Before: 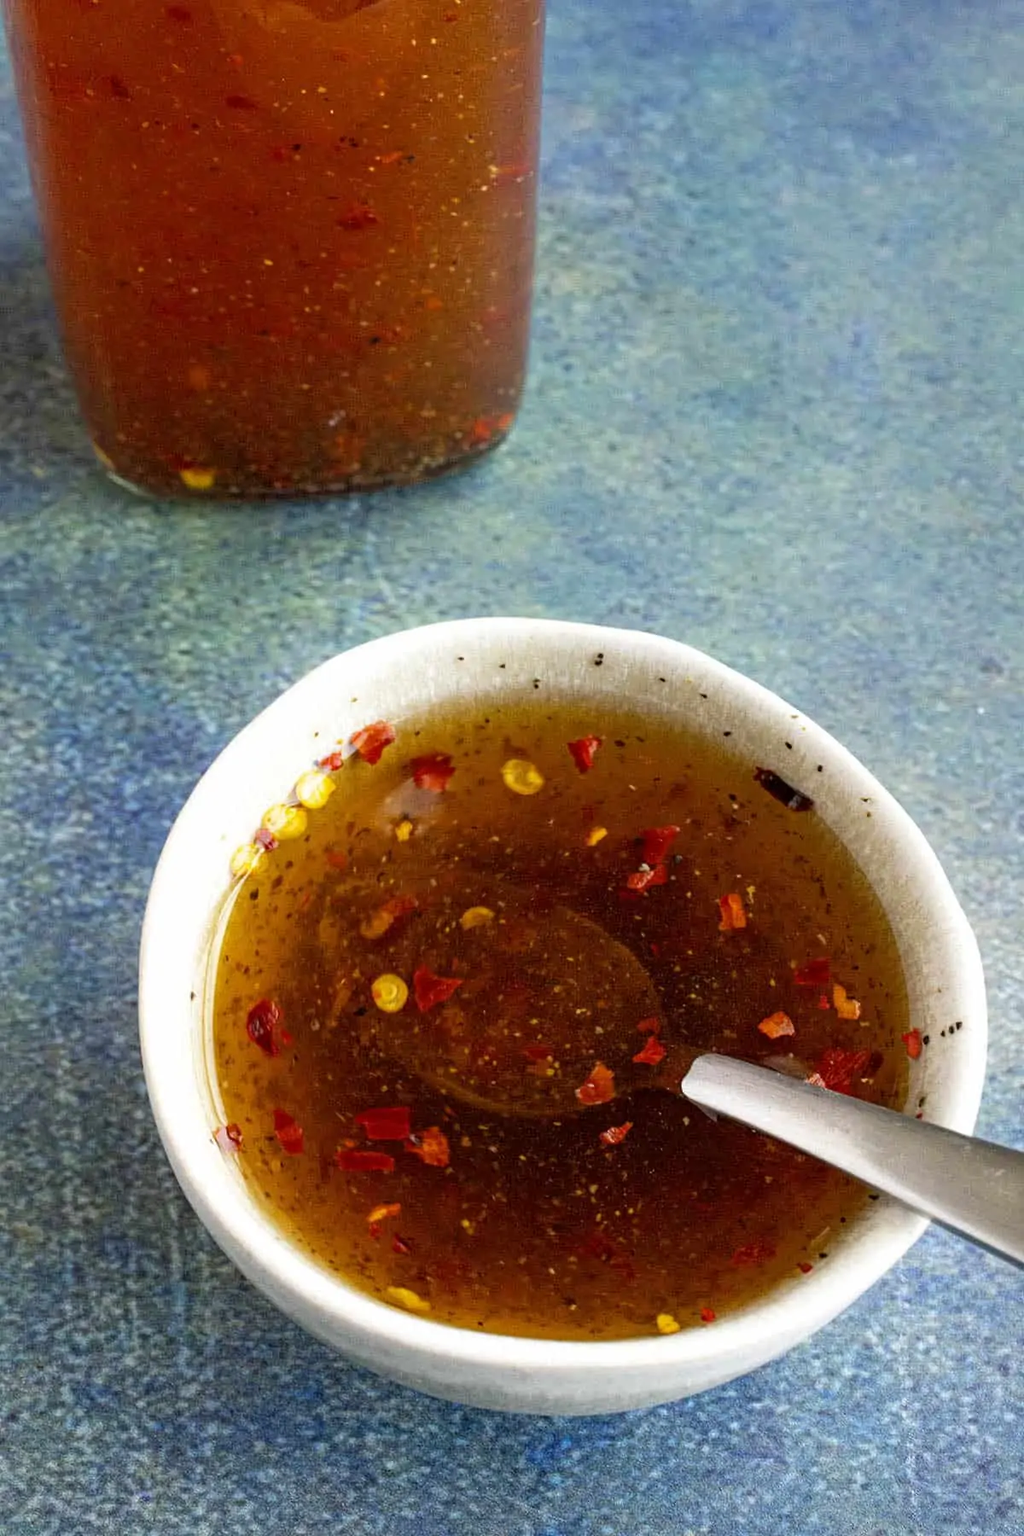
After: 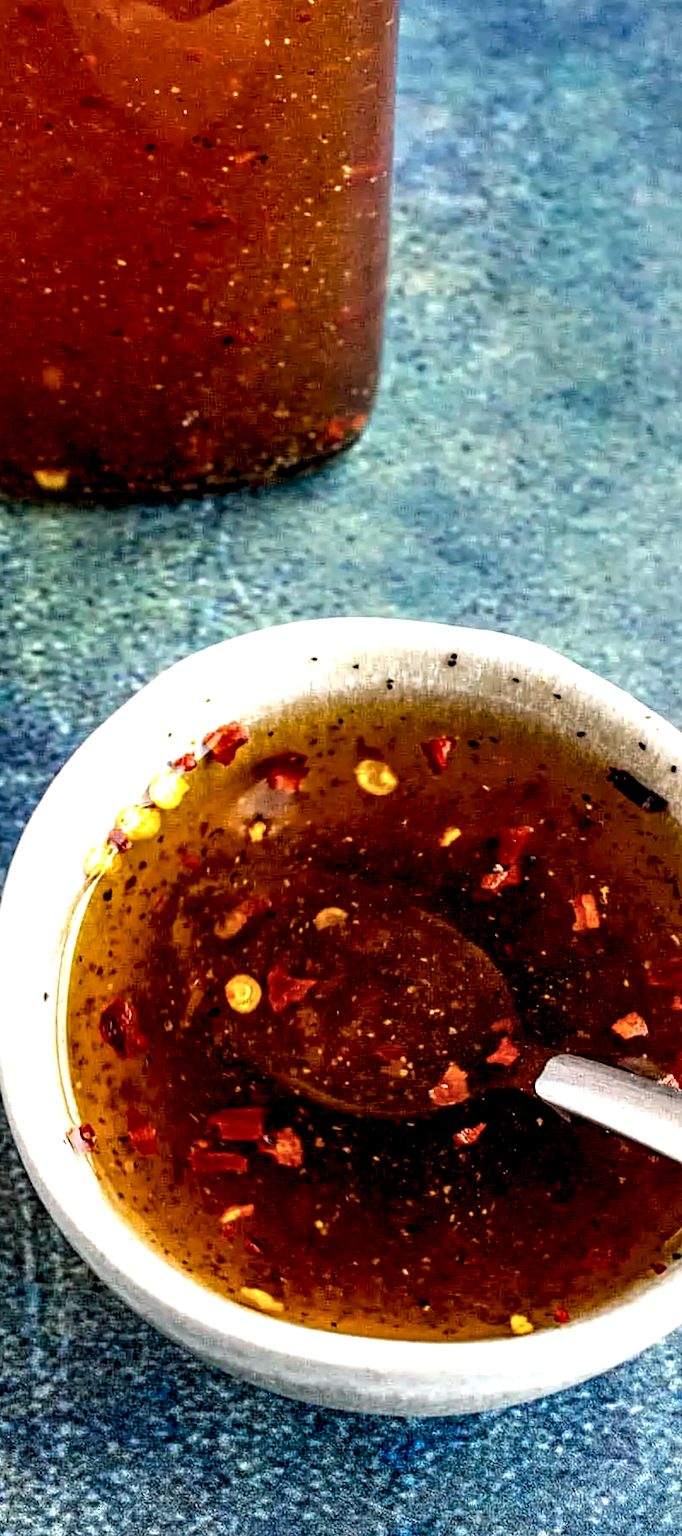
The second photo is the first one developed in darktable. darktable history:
crop and rotate: left 14.408%, right 18.951%
local contrast: shadows 172%, detail 224%
